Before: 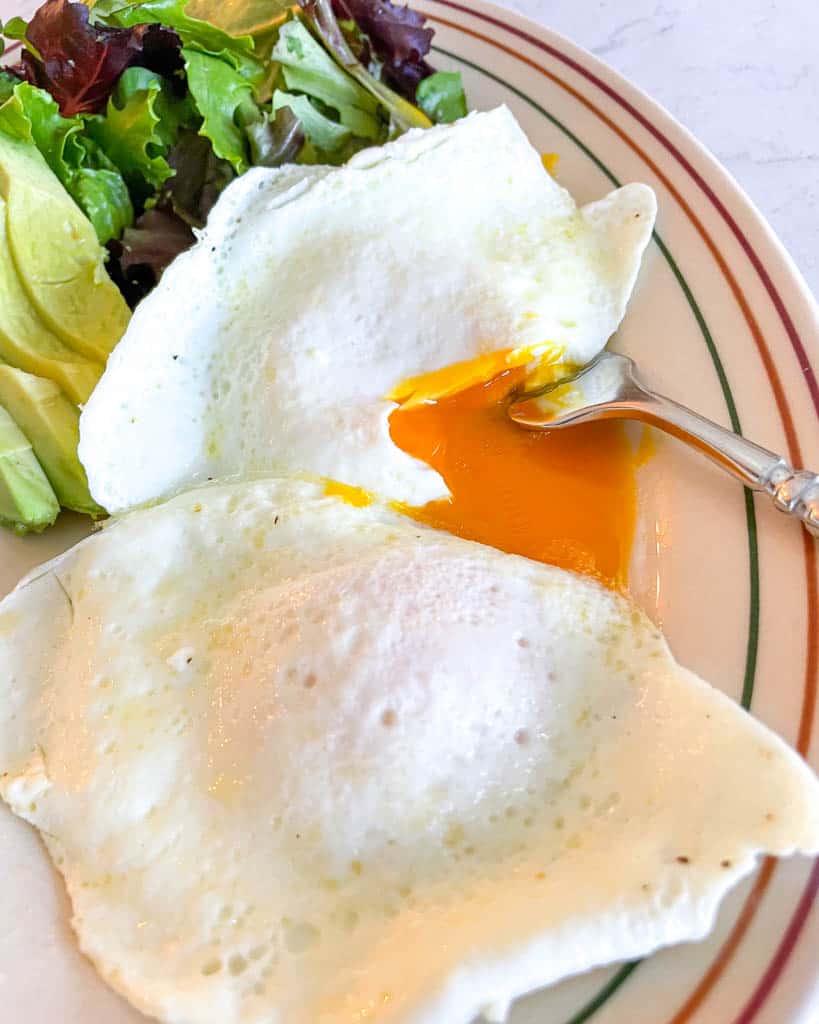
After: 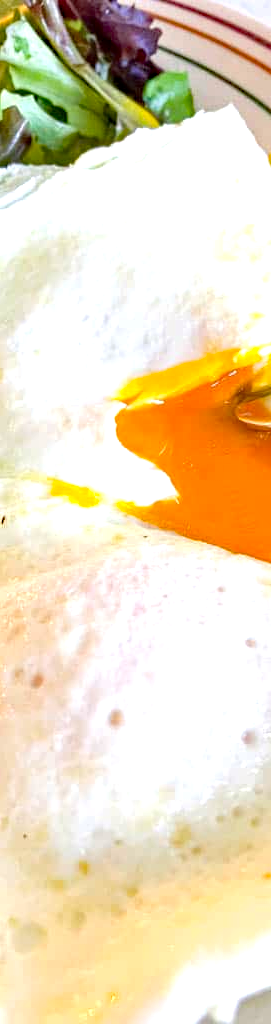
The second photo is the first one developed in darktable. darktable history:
exposure: black level correction 0.001, exposure 0.5 EV, compensate exposure bias true, compensate highlight preservation false
haze removal: strength 0.412, compatibility mode true, adaptive false
crop: left 33.367%, right 33.493%
